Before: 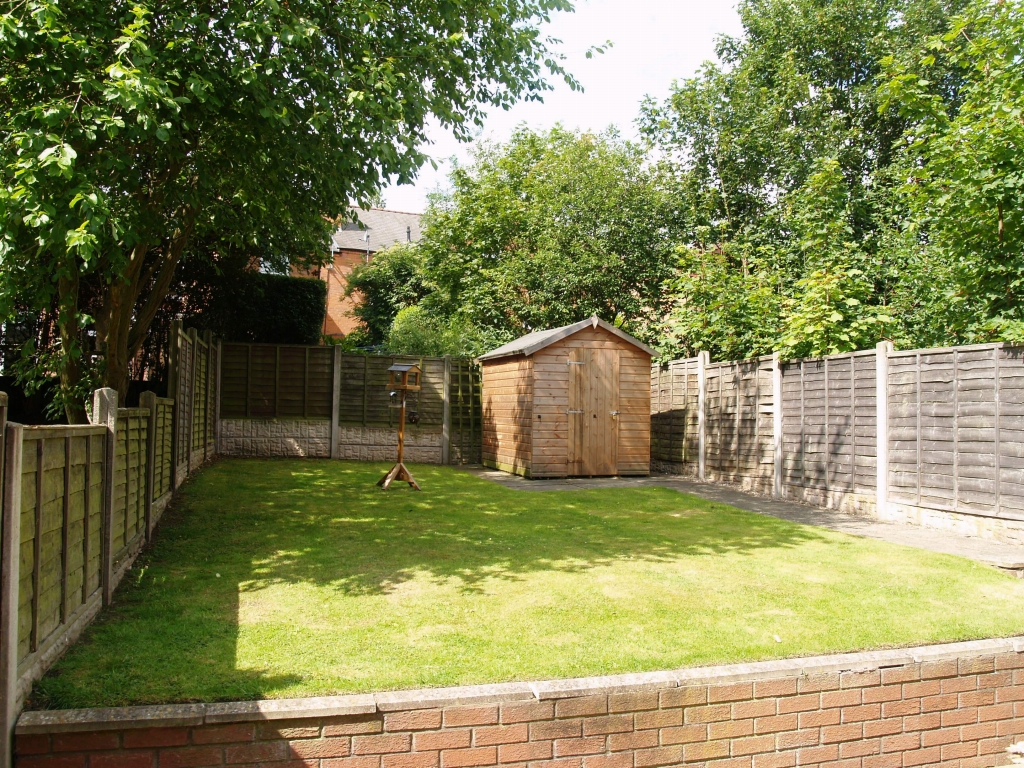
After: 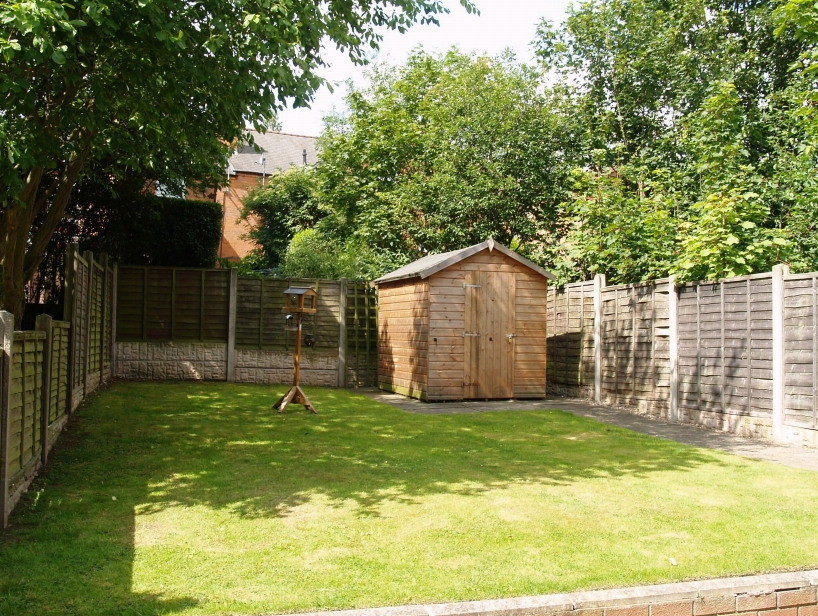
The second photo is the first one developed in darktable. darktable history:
crop and rotate: left 10.163%, top 10.066%, right 9.861%, bottom 9.693%
